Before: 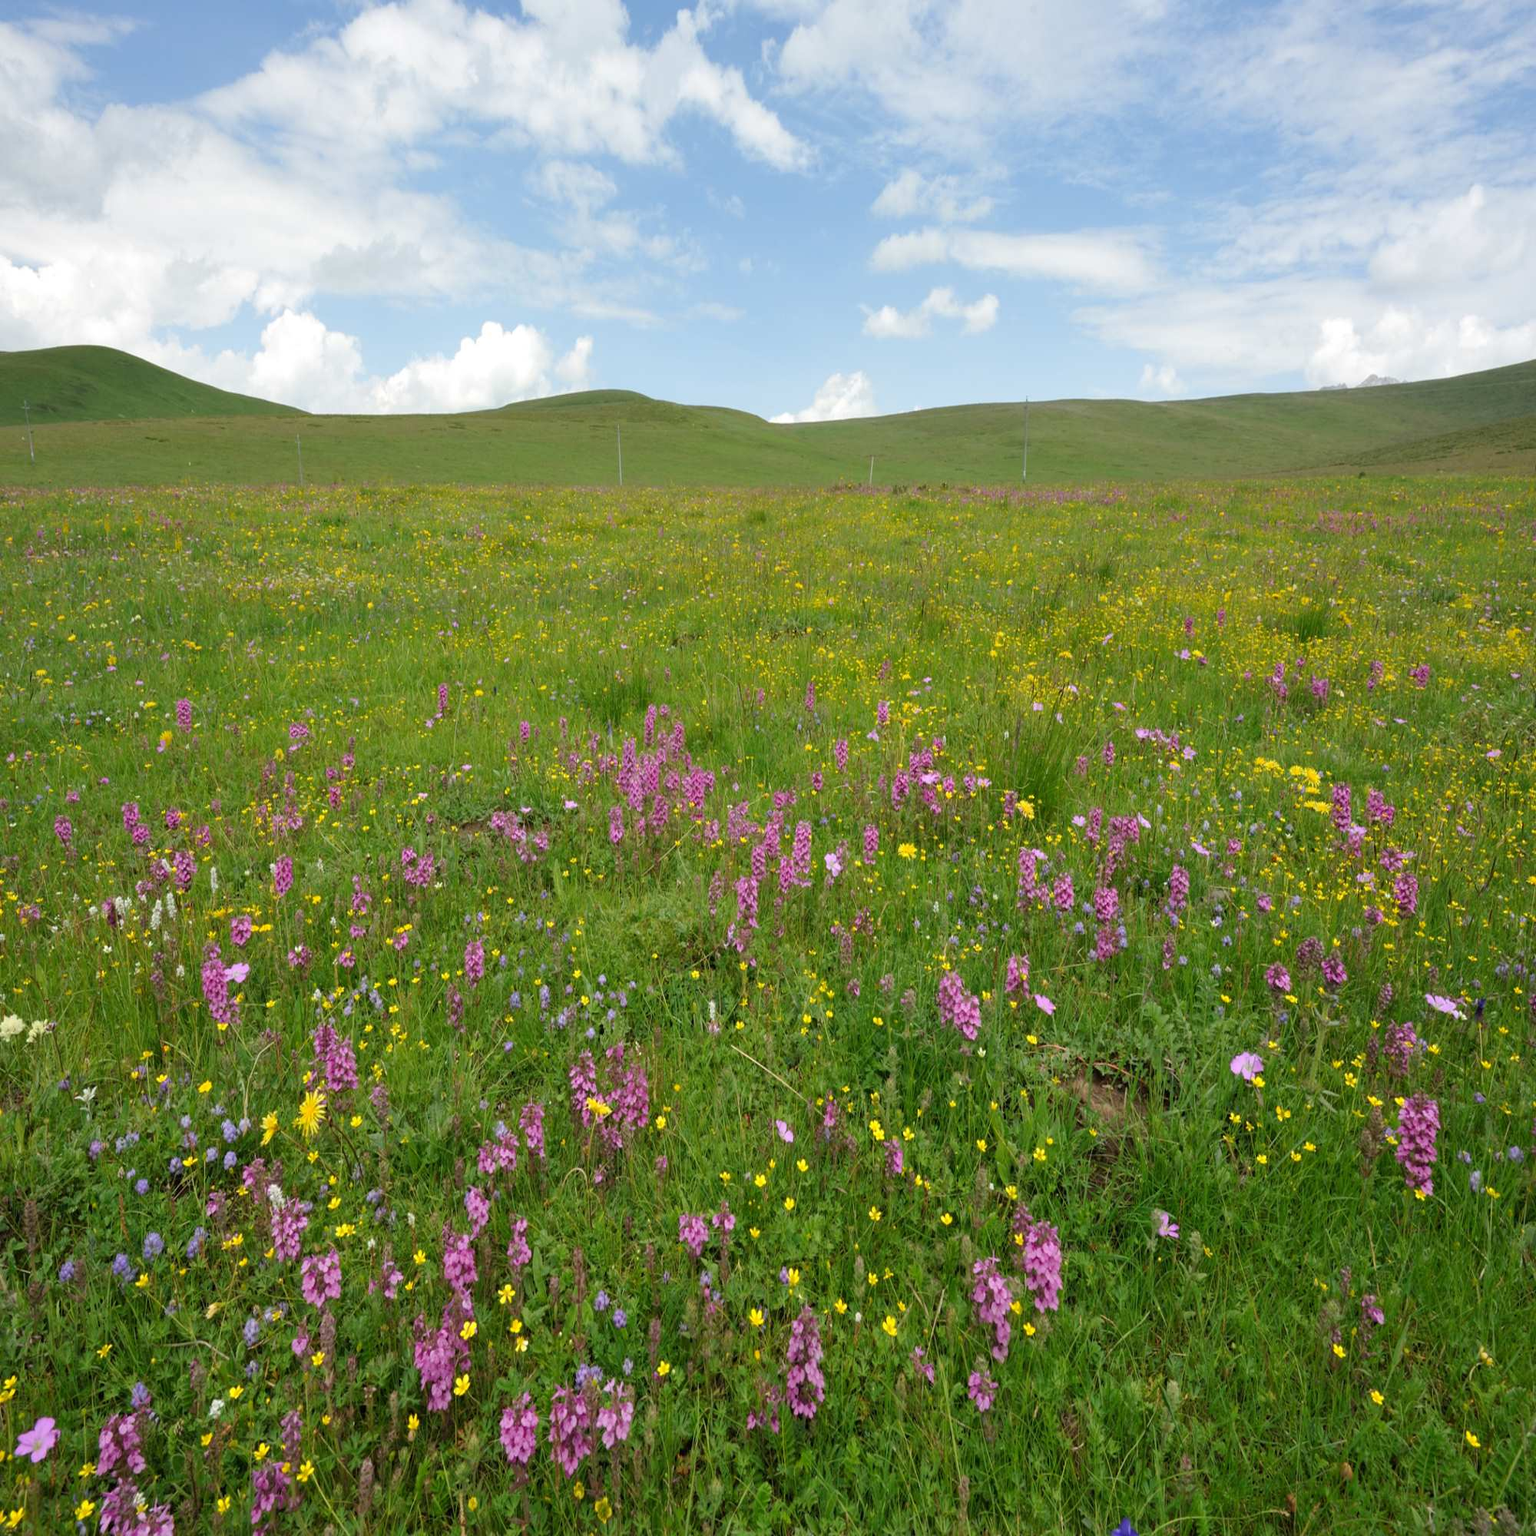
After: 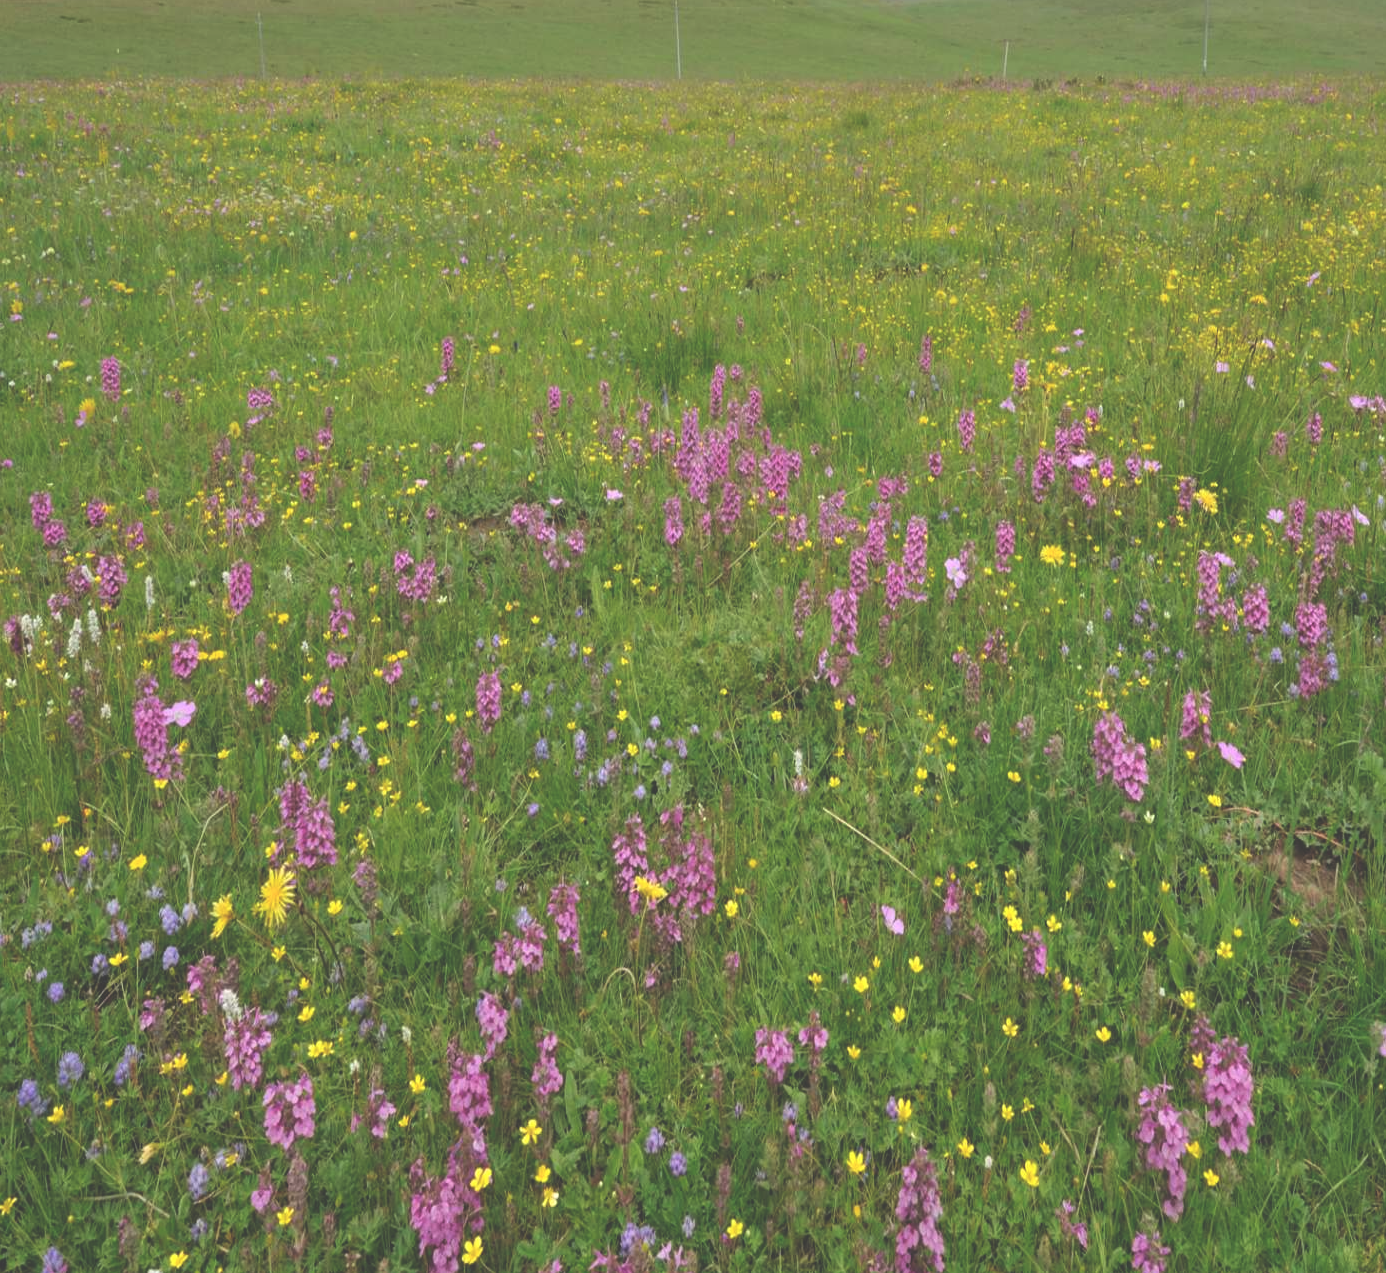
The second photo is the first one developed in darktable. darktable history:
crop: left 6.488%, top 27.668%, right 24.183%, bottom 8.656%
exposure: black level correction -0.041, exposure 0.064 EV, compensate highlight preservation false
